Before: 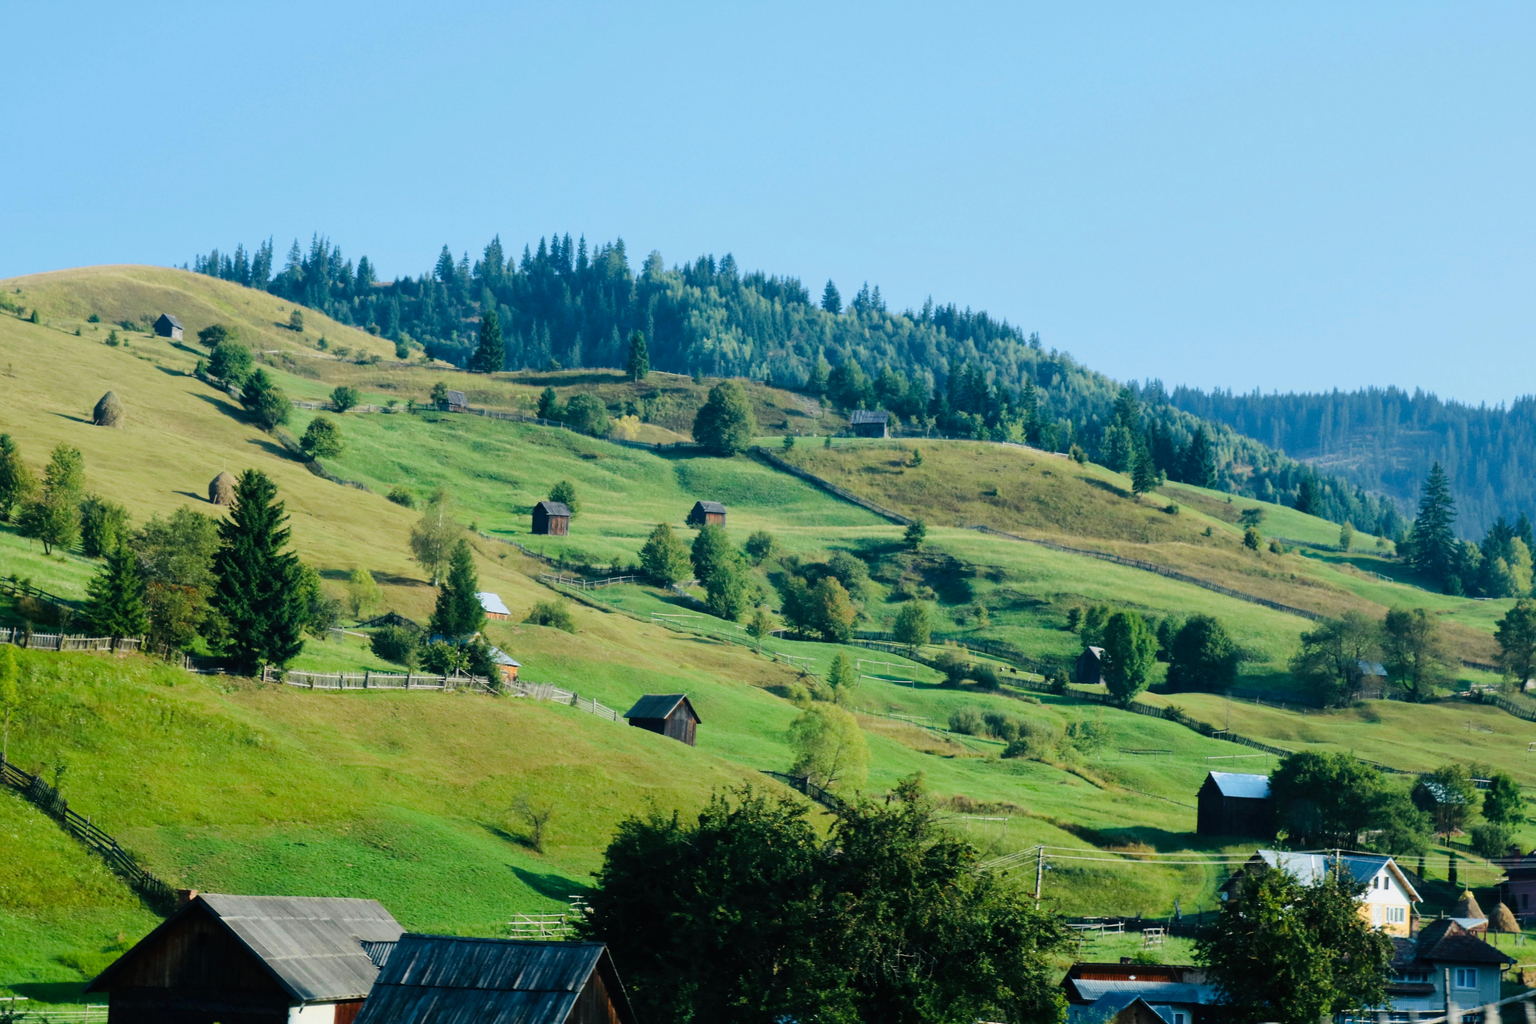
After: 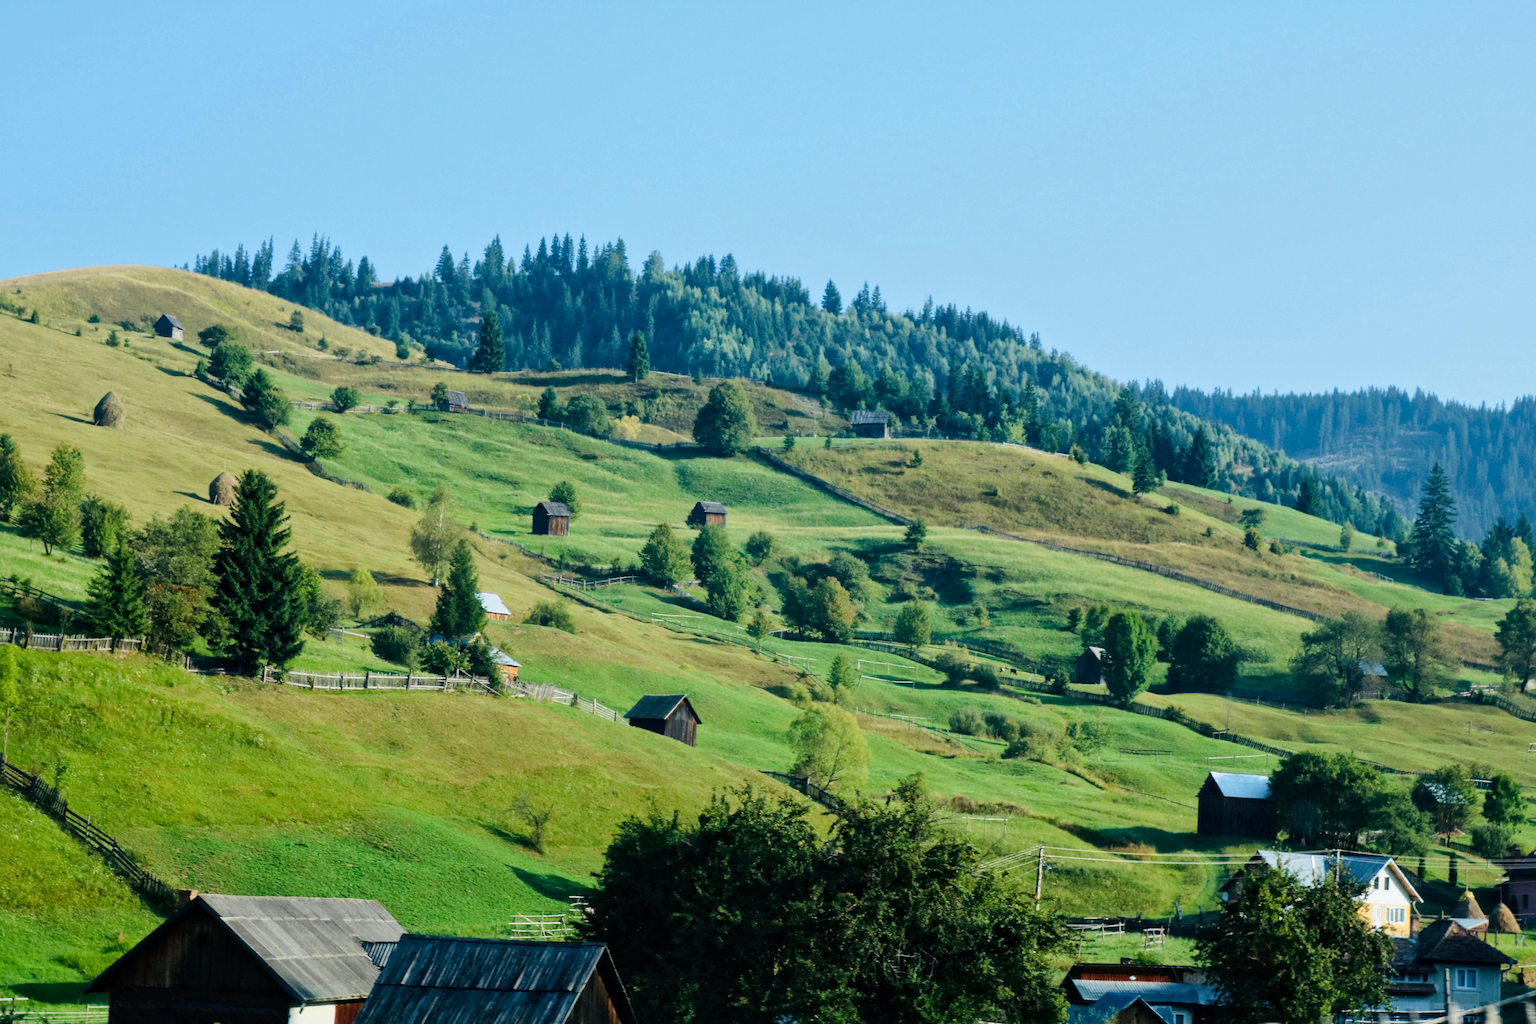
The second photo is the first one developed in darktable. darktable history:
local contrast: mode bilateral grid, contrast 19, coarseness 50, detail 129%, midtone range 0.2
